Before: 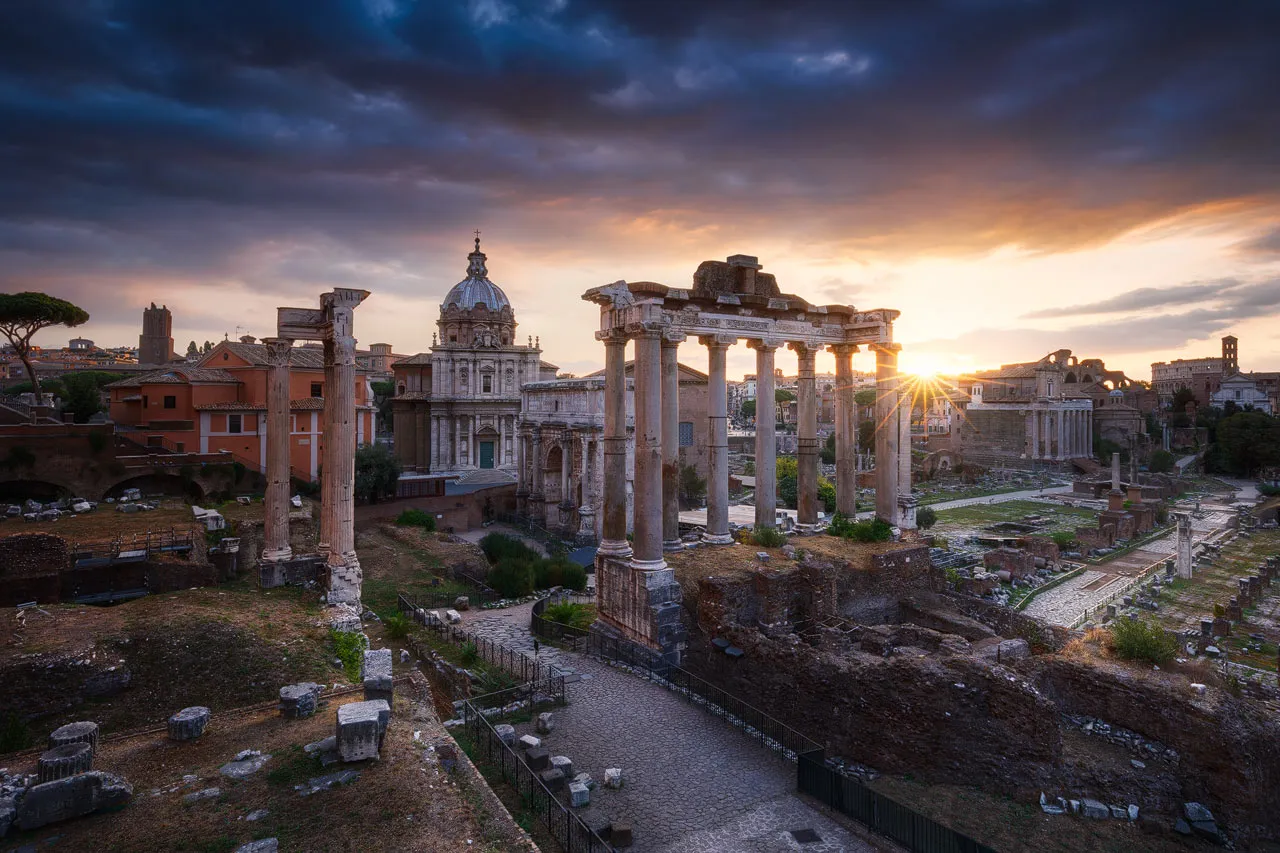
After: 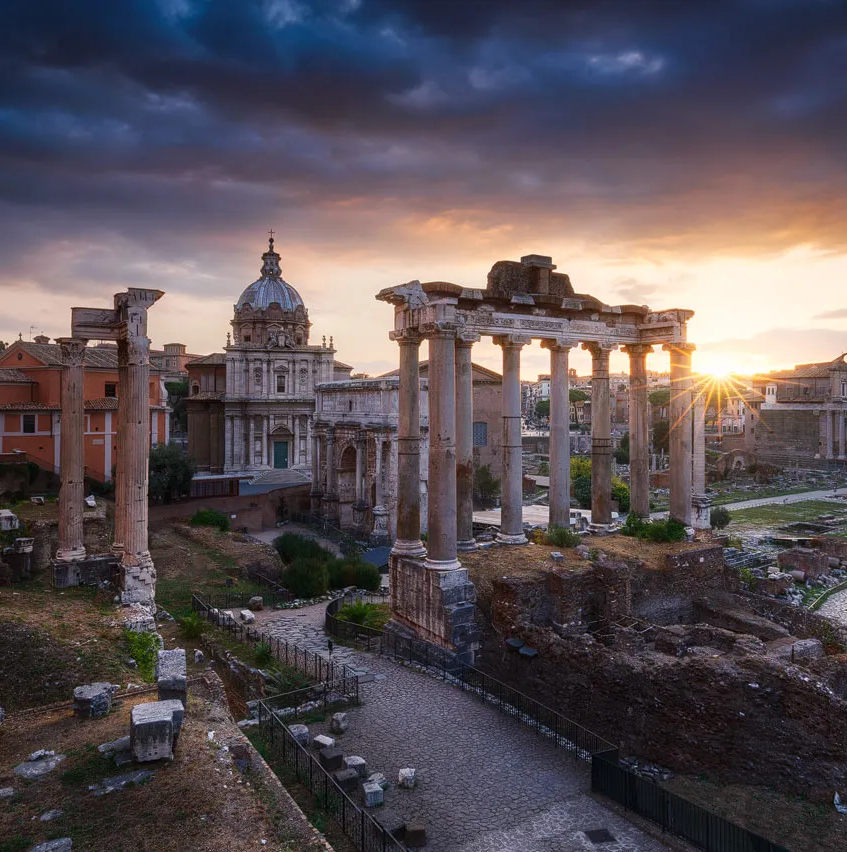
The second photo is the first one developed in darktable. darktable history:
crop and rotate: left 16.123%, right 17.65%
